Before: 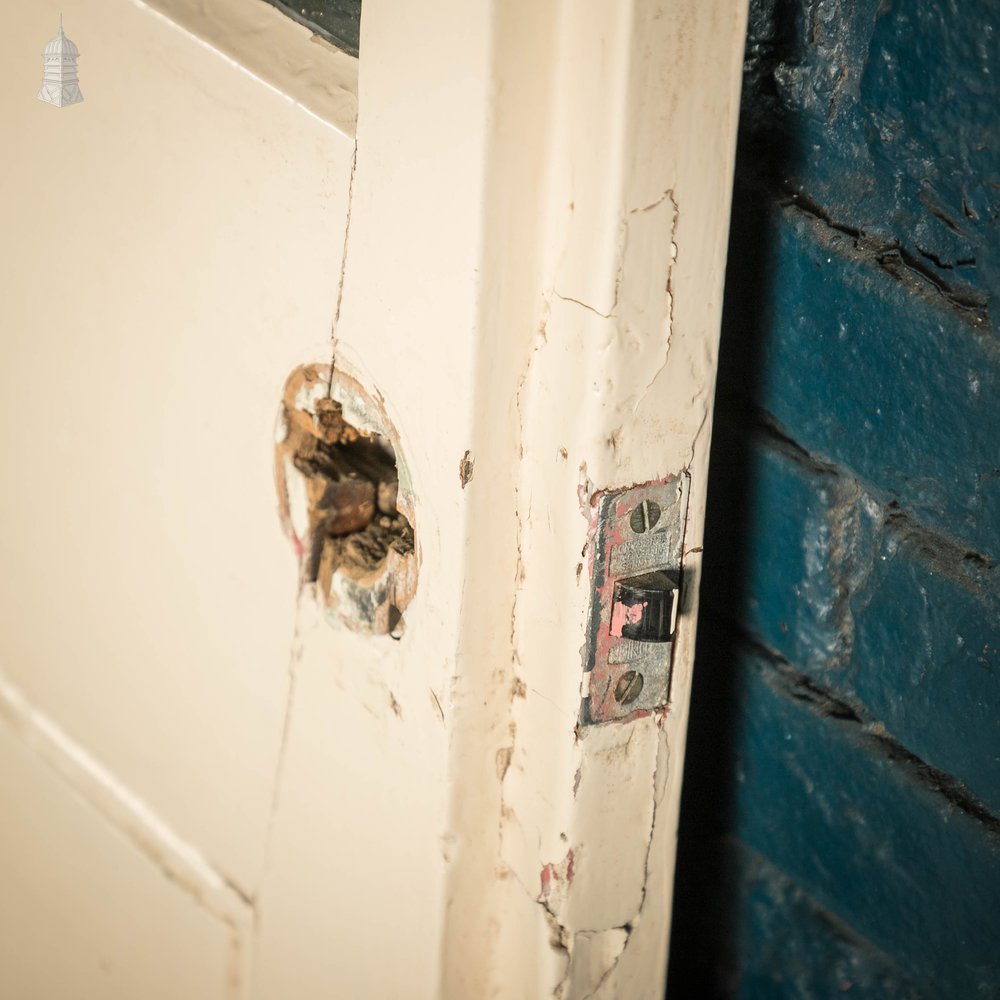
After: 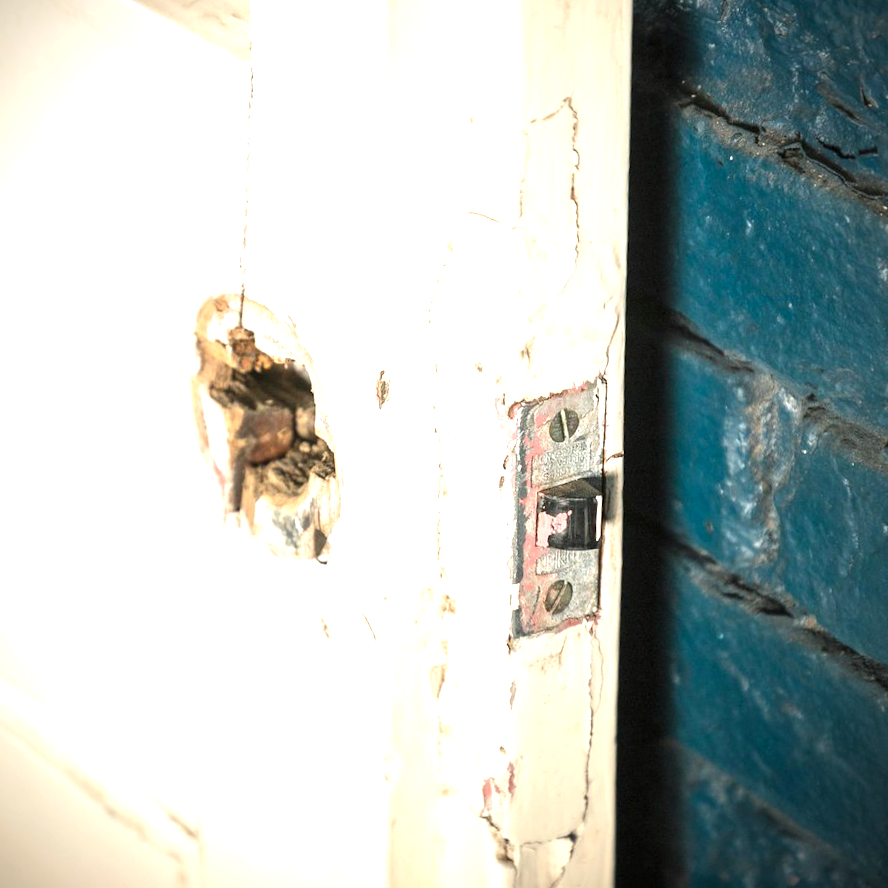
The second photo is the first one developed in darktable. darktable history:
crop and rotate: angle 3.62°, left 5.684%, top 5.671%
color calibration: x 0.354, y 0.367, temperature 4713.77 K
exposure: black level correction 0, exposure 1 EV, compensate exposure bias true, compensate highlight preservation false
vignetting: fall-off start 100.76%, brightness -0.58, saturation -0.108, center (-0.015, 0), unbound false
